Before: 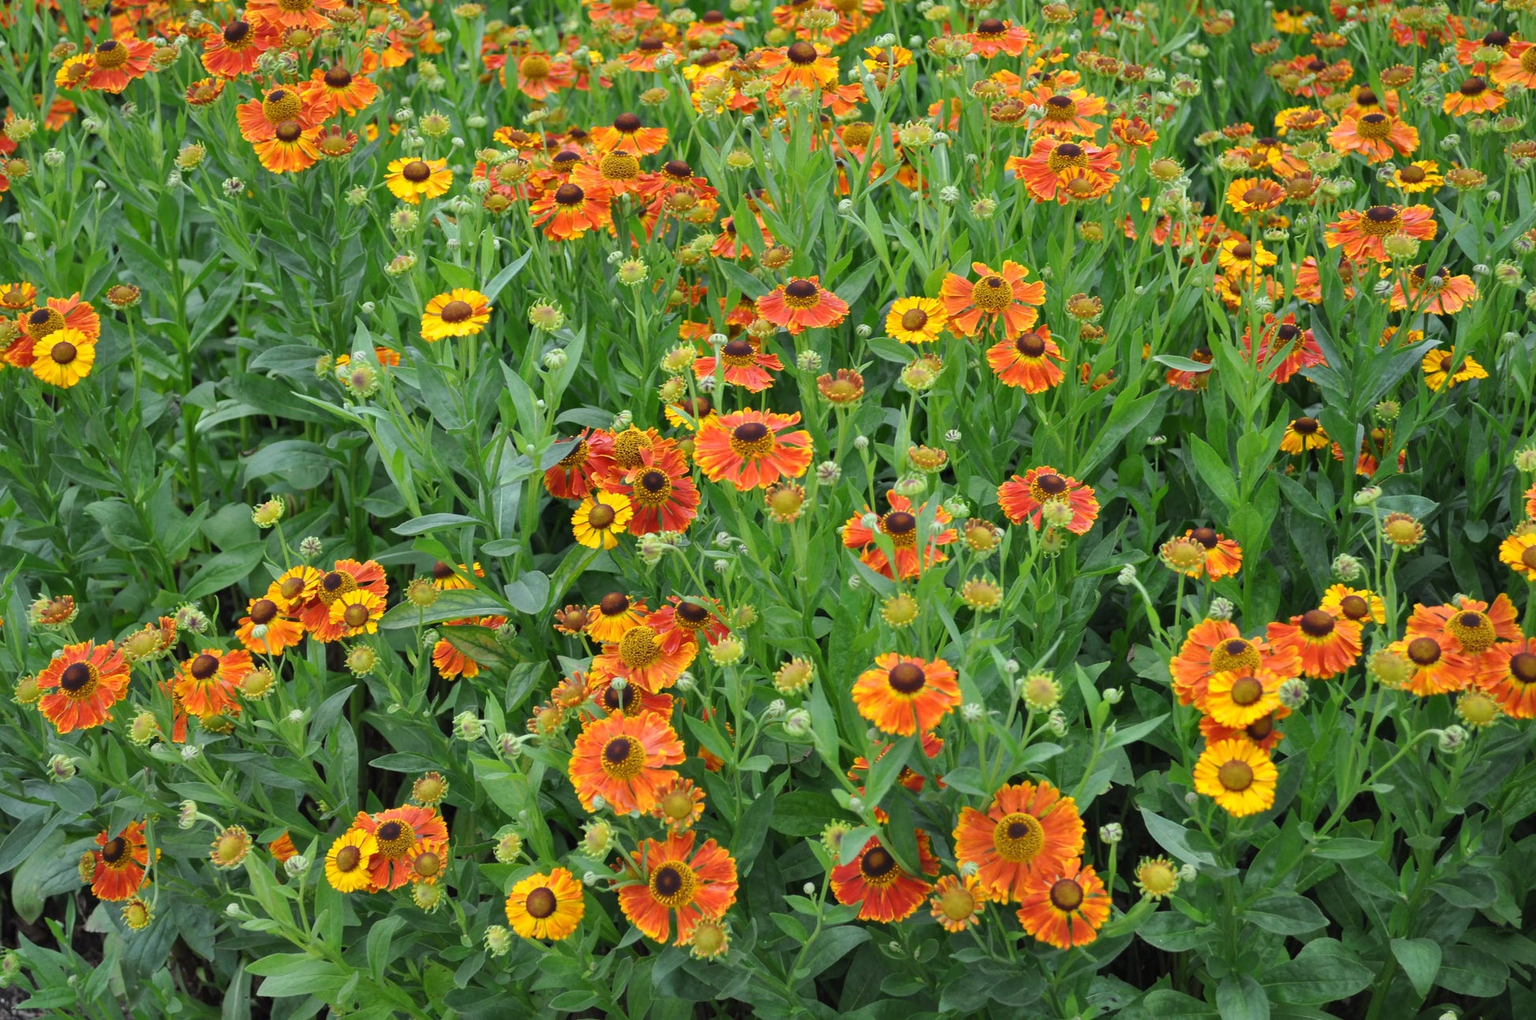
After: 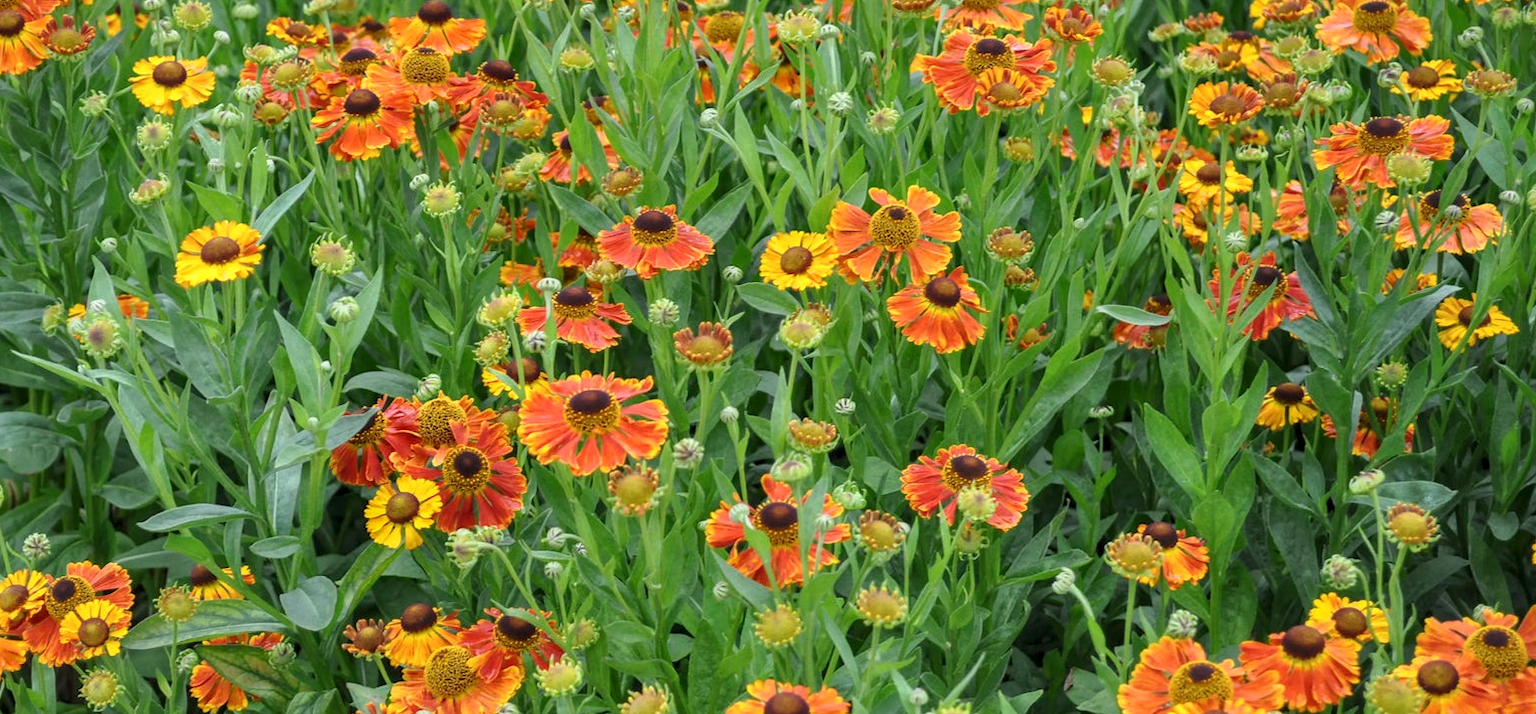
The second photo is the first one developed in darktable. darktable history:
crop: left 18.38%, top 11.092%, right 2.134%, bottom 33.217%
local contrast: on, module defaults
